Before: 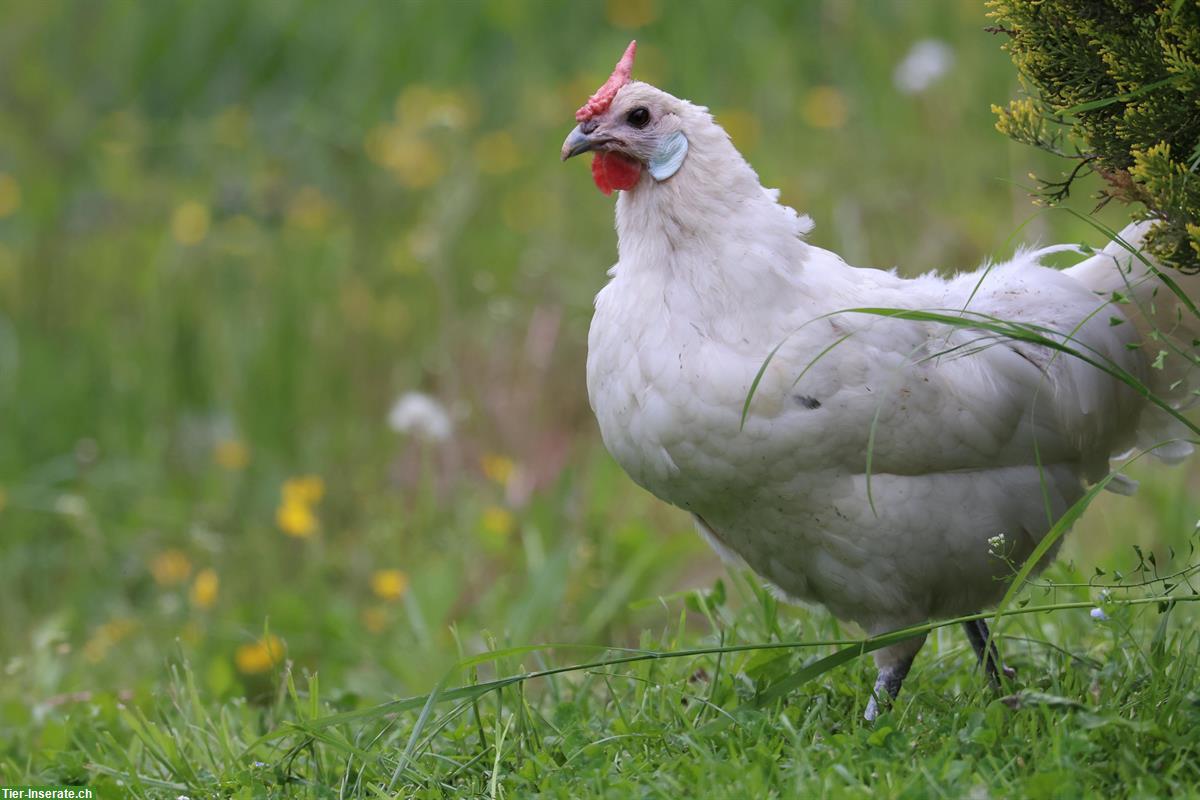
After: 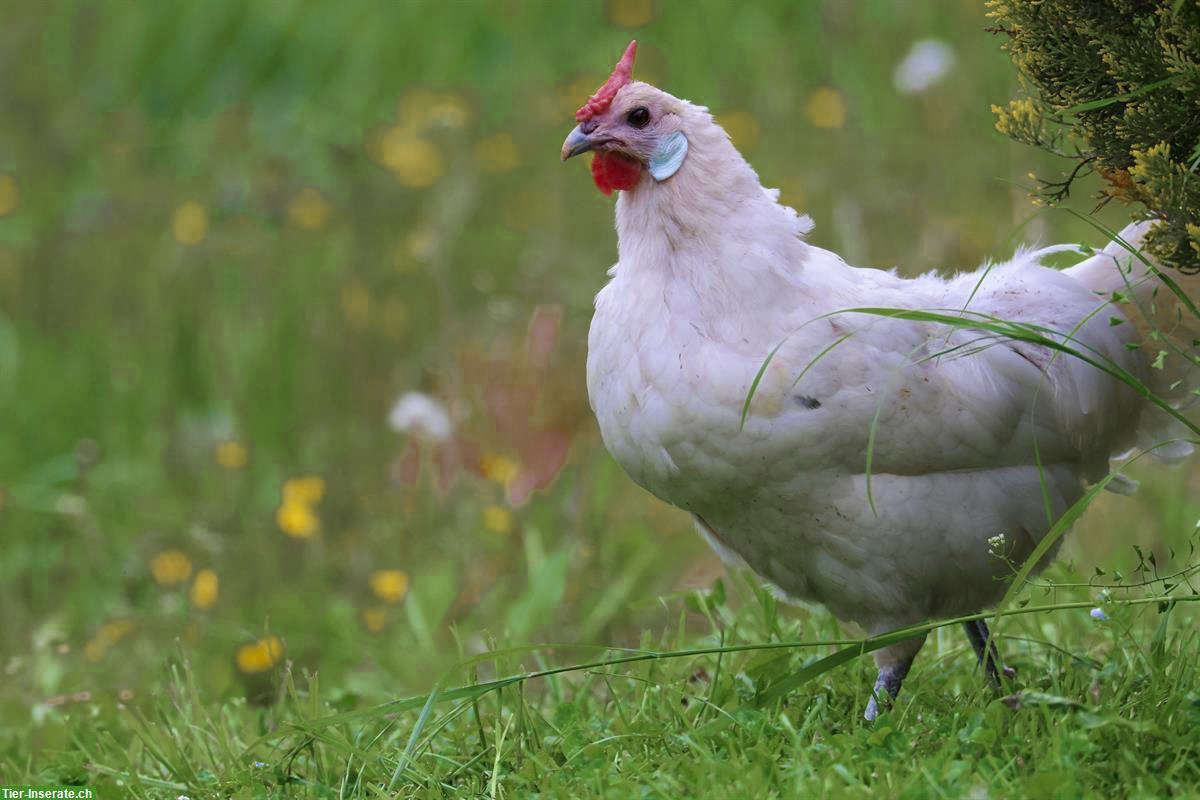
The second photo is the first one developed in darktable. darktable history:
color zones: curves: ch0 [(0.11, 0.396) (0.195, 0.36) (0.25, 0.5) (0.303, 0.412) (0.357, 0.544) (0.75, 0.5) (0.967, 0.328)]; ch1 [(0, 0.468) (0.112, 0.512) (0.202, 0.6) (0.25, 0.5) (0.307, 0.352) (0.357, 0.544) (0.75, 0.5) (0.963, 0.524)]
velvia: strength 44.54%
